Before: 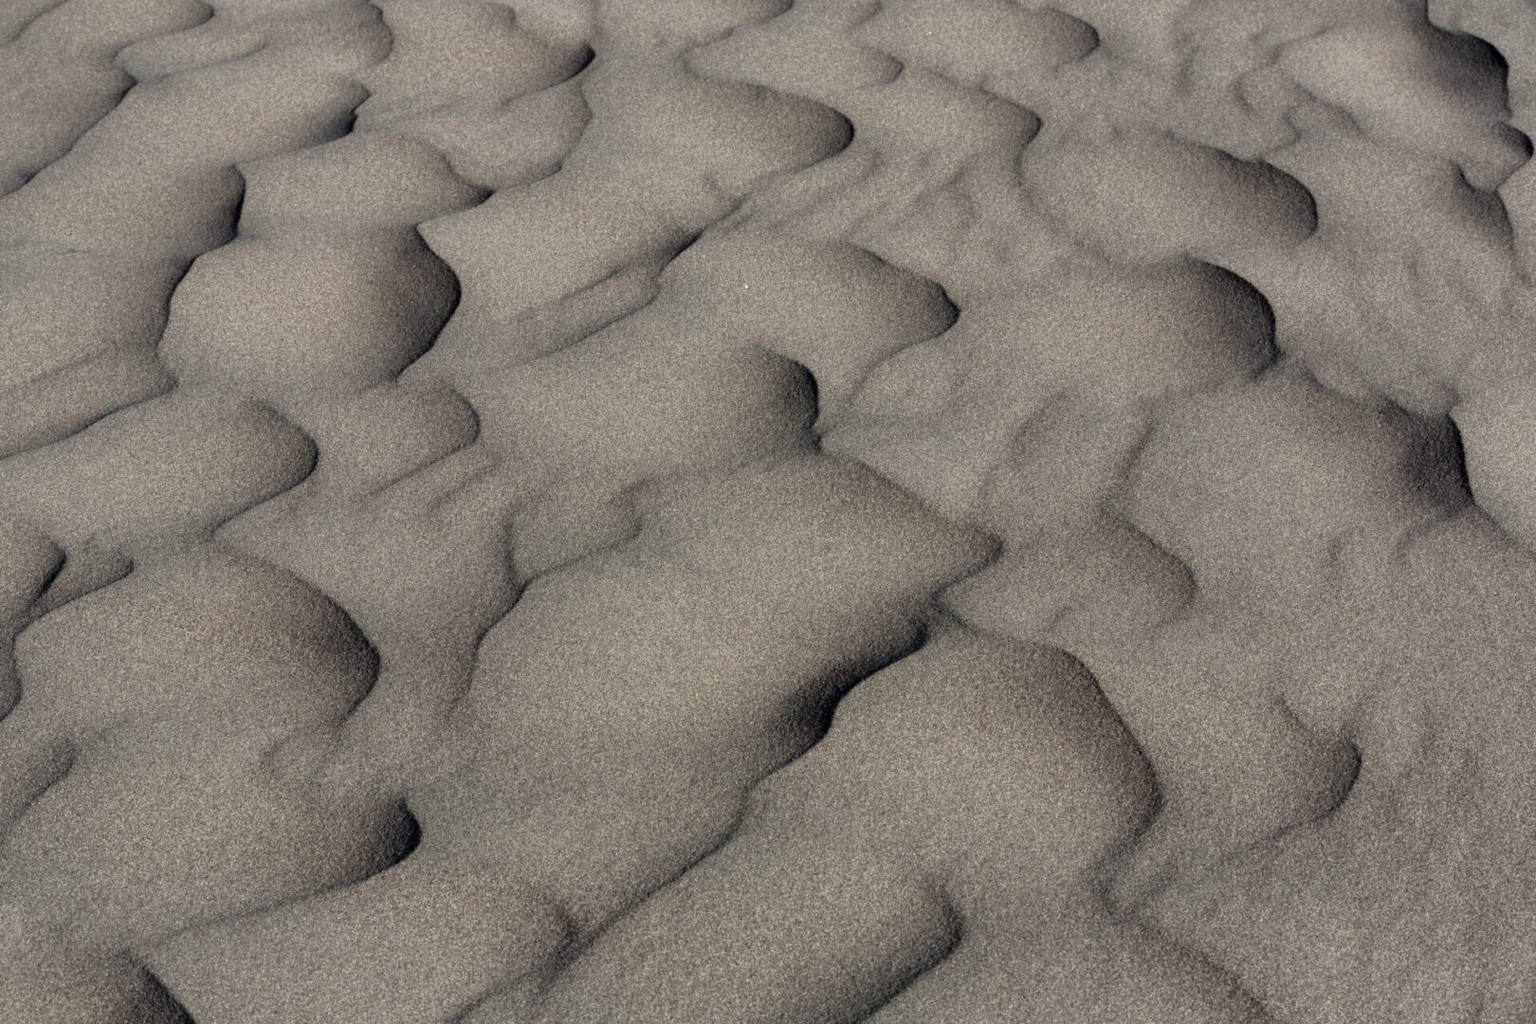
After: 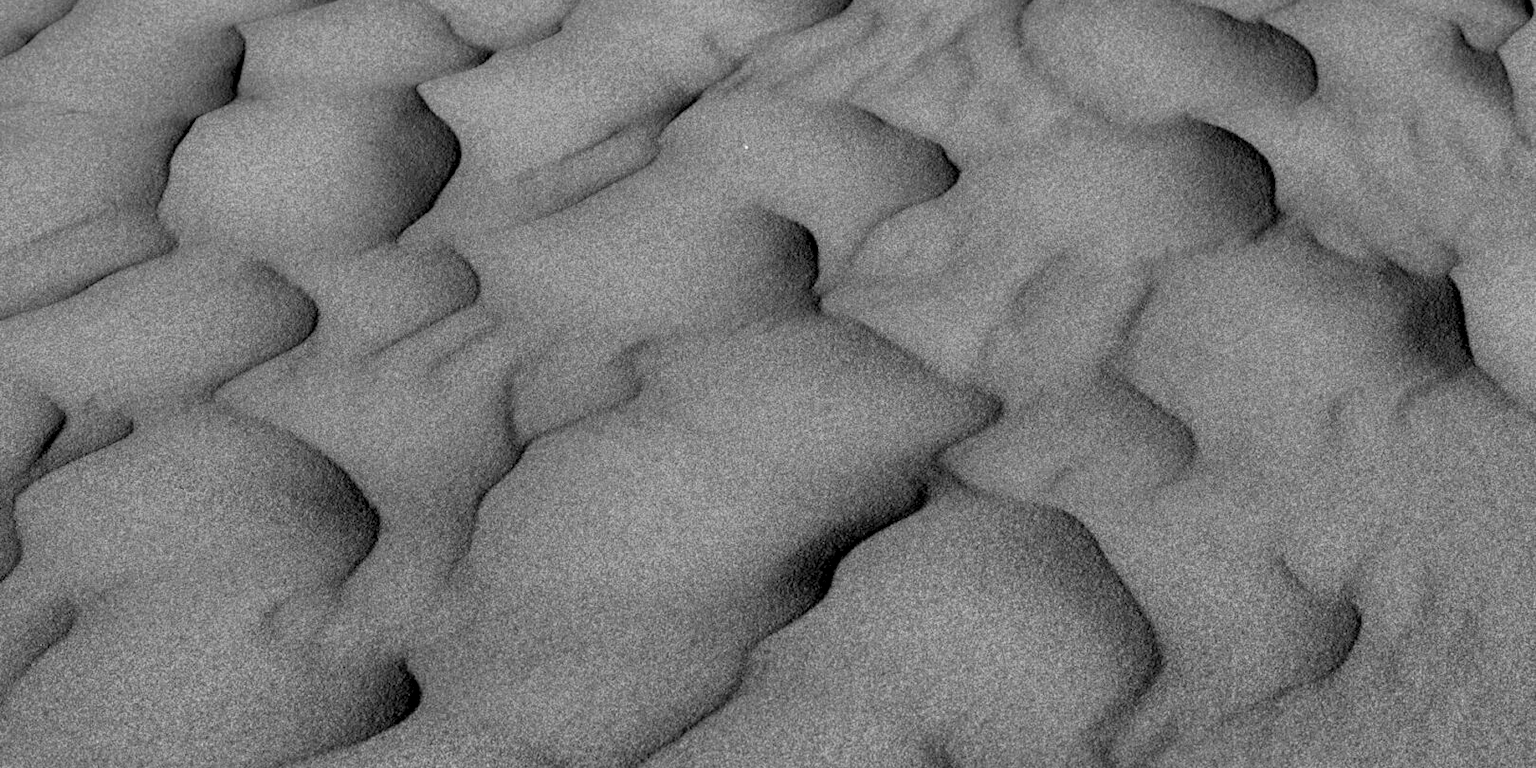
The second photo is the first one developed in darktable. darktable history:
crop: top 13.693%, bottom 11.258%
local contrast: on, module defaults
color calibration: output gray [0.267, 0.423, 0.261, 0], illuminant custom, x 0.388, y 0.387, temperature 3835.2 K
